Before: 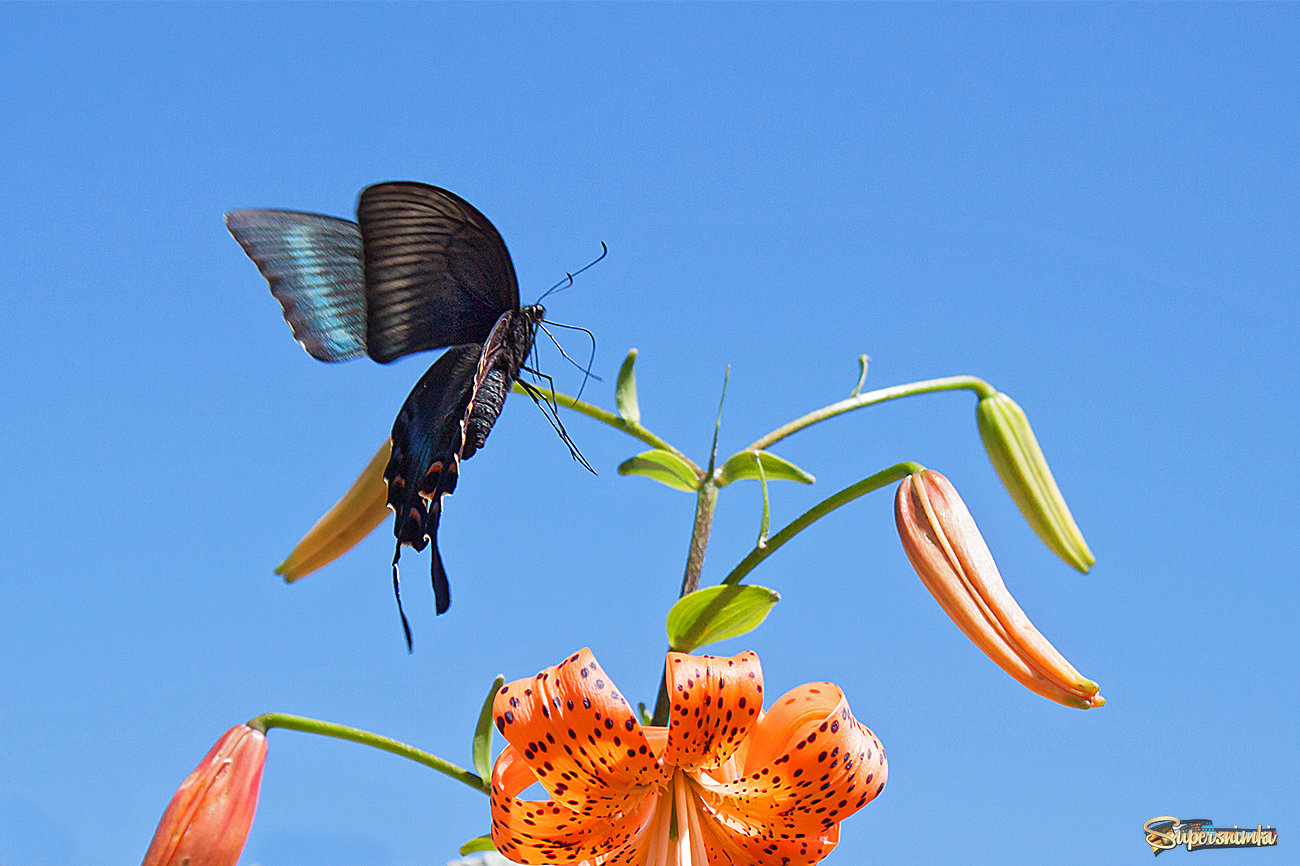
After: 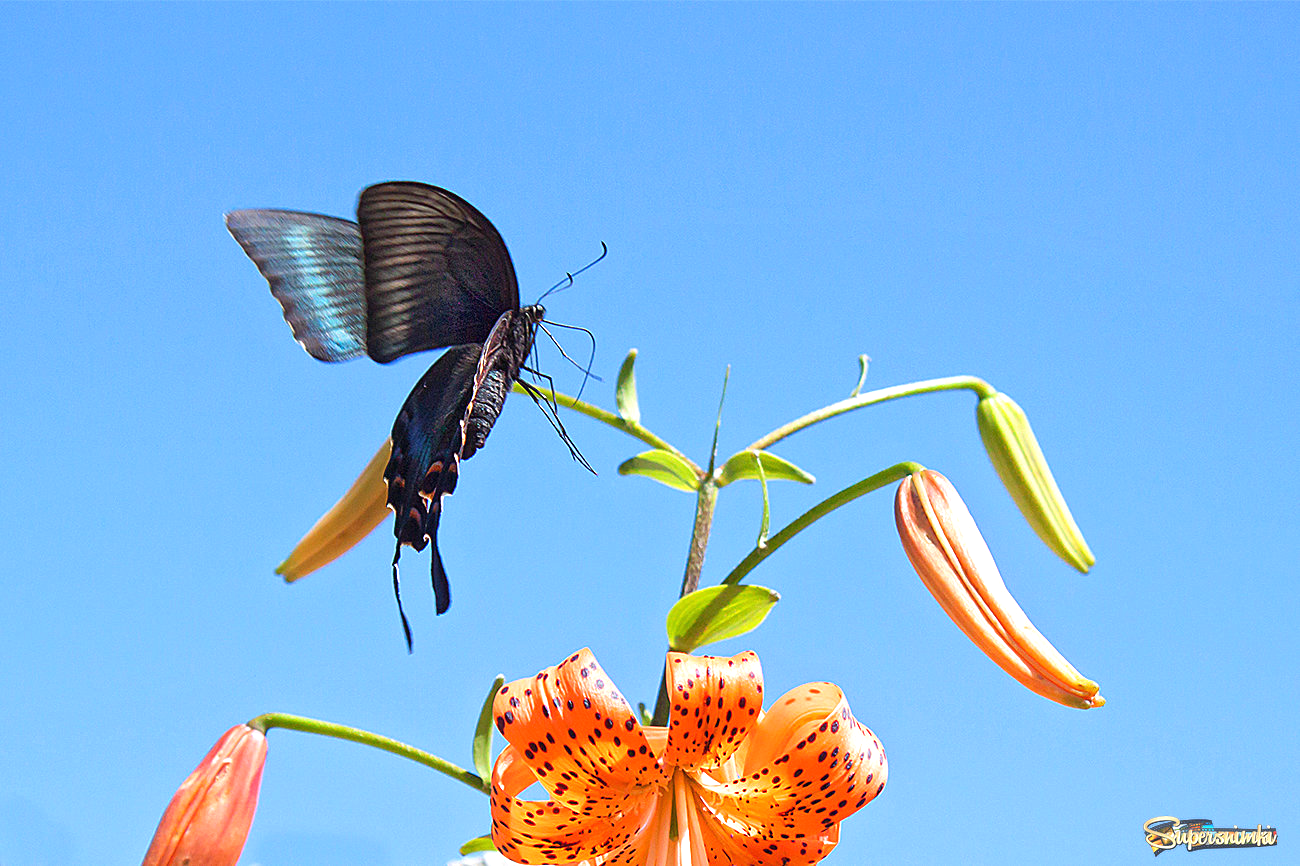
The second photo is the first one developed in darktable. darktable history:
exposure: black level correction 0, exposure 0.499 EV, compensate highlight preservation false
tone equalizer: smoothing diameter 24.79%, edges refinement/feathering 6.83, preserve details guided filter
